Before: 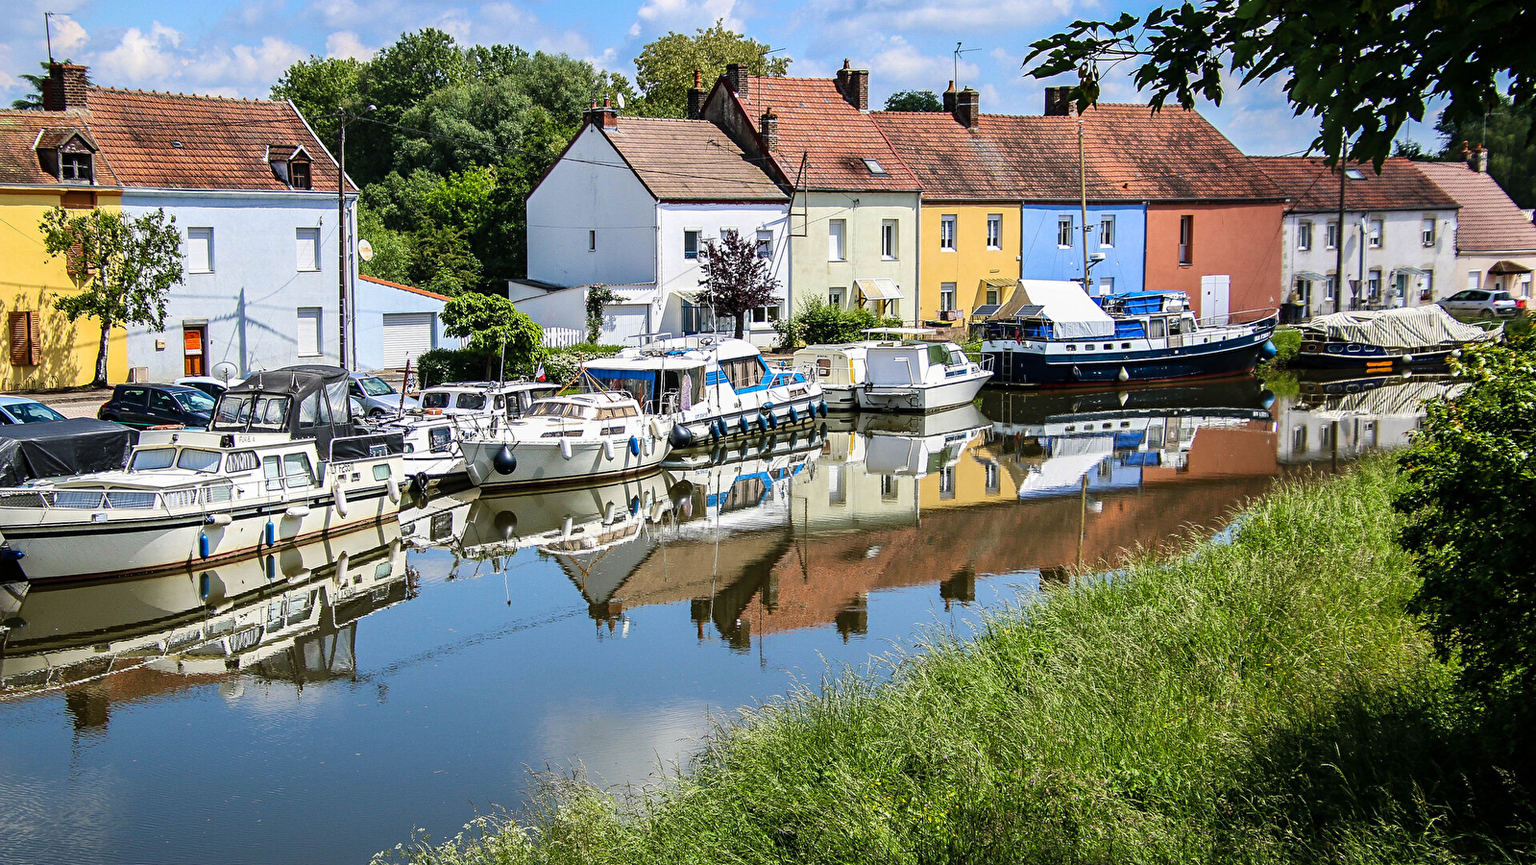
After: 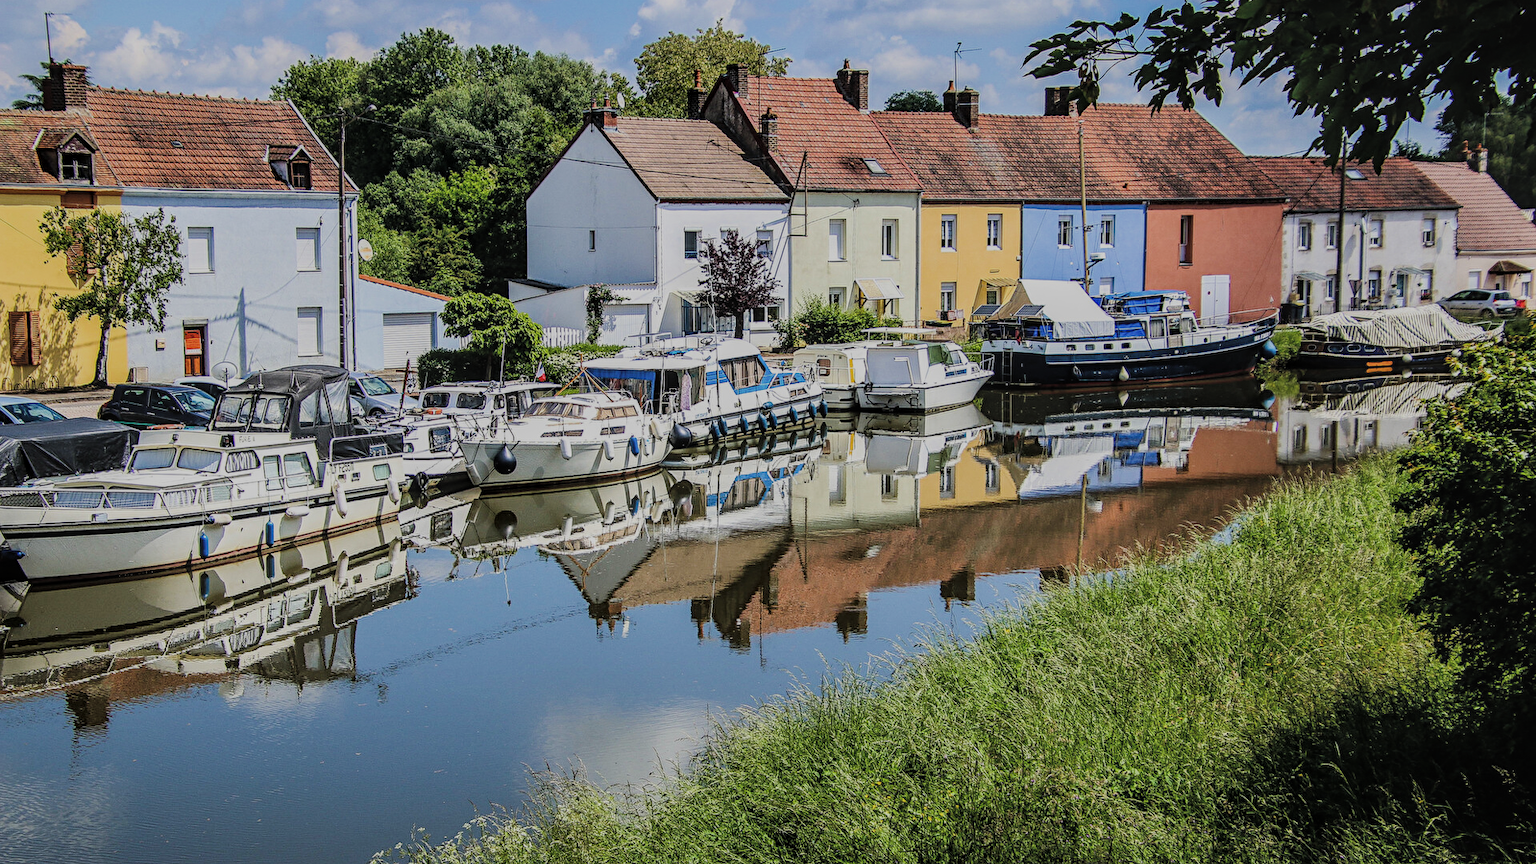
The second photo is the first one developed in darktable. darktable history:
local contrast: on, module defaults
filmic rgb: middle gray luminance 29.83%, black relative exposure -8.9 EV, white relative exposure 7 EV, target black luminance 0%, hardness 2.98, latitude 1.65%, contrast 0.963, highlights saturation mix 4.91%, shadows ↔ highlights balance 12.76%, iterations of high-quality reconstruction 0
exposure: black level correction -0.013, exposure -0.193 EV, compensate exposure bias true, compensate highlight preservation false
